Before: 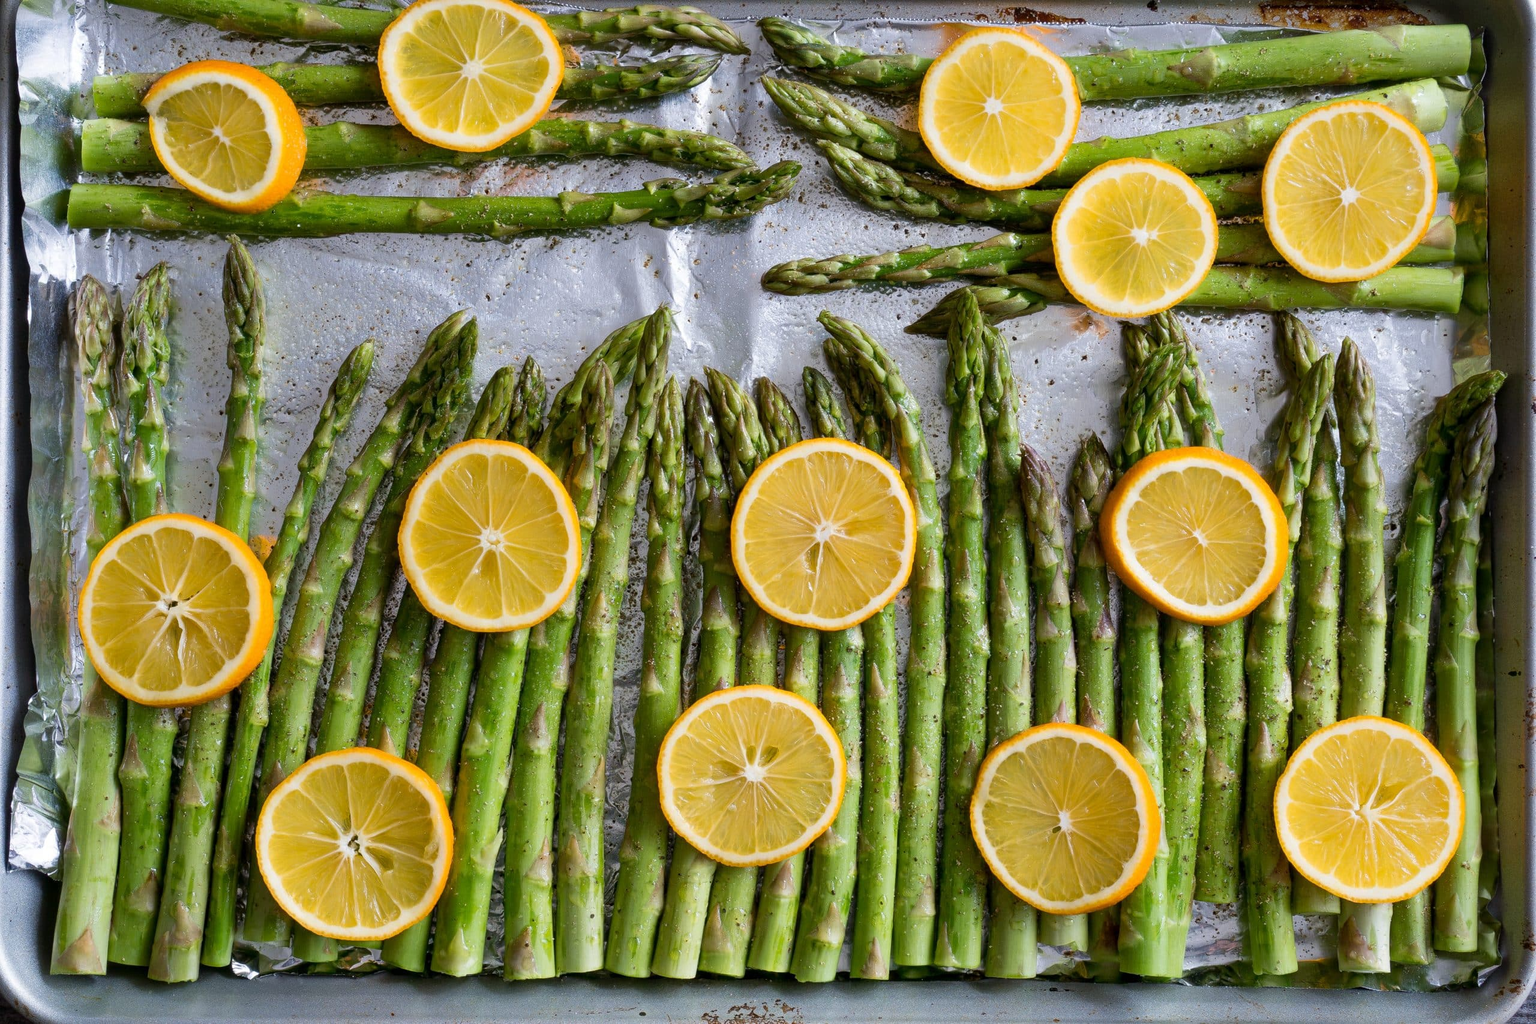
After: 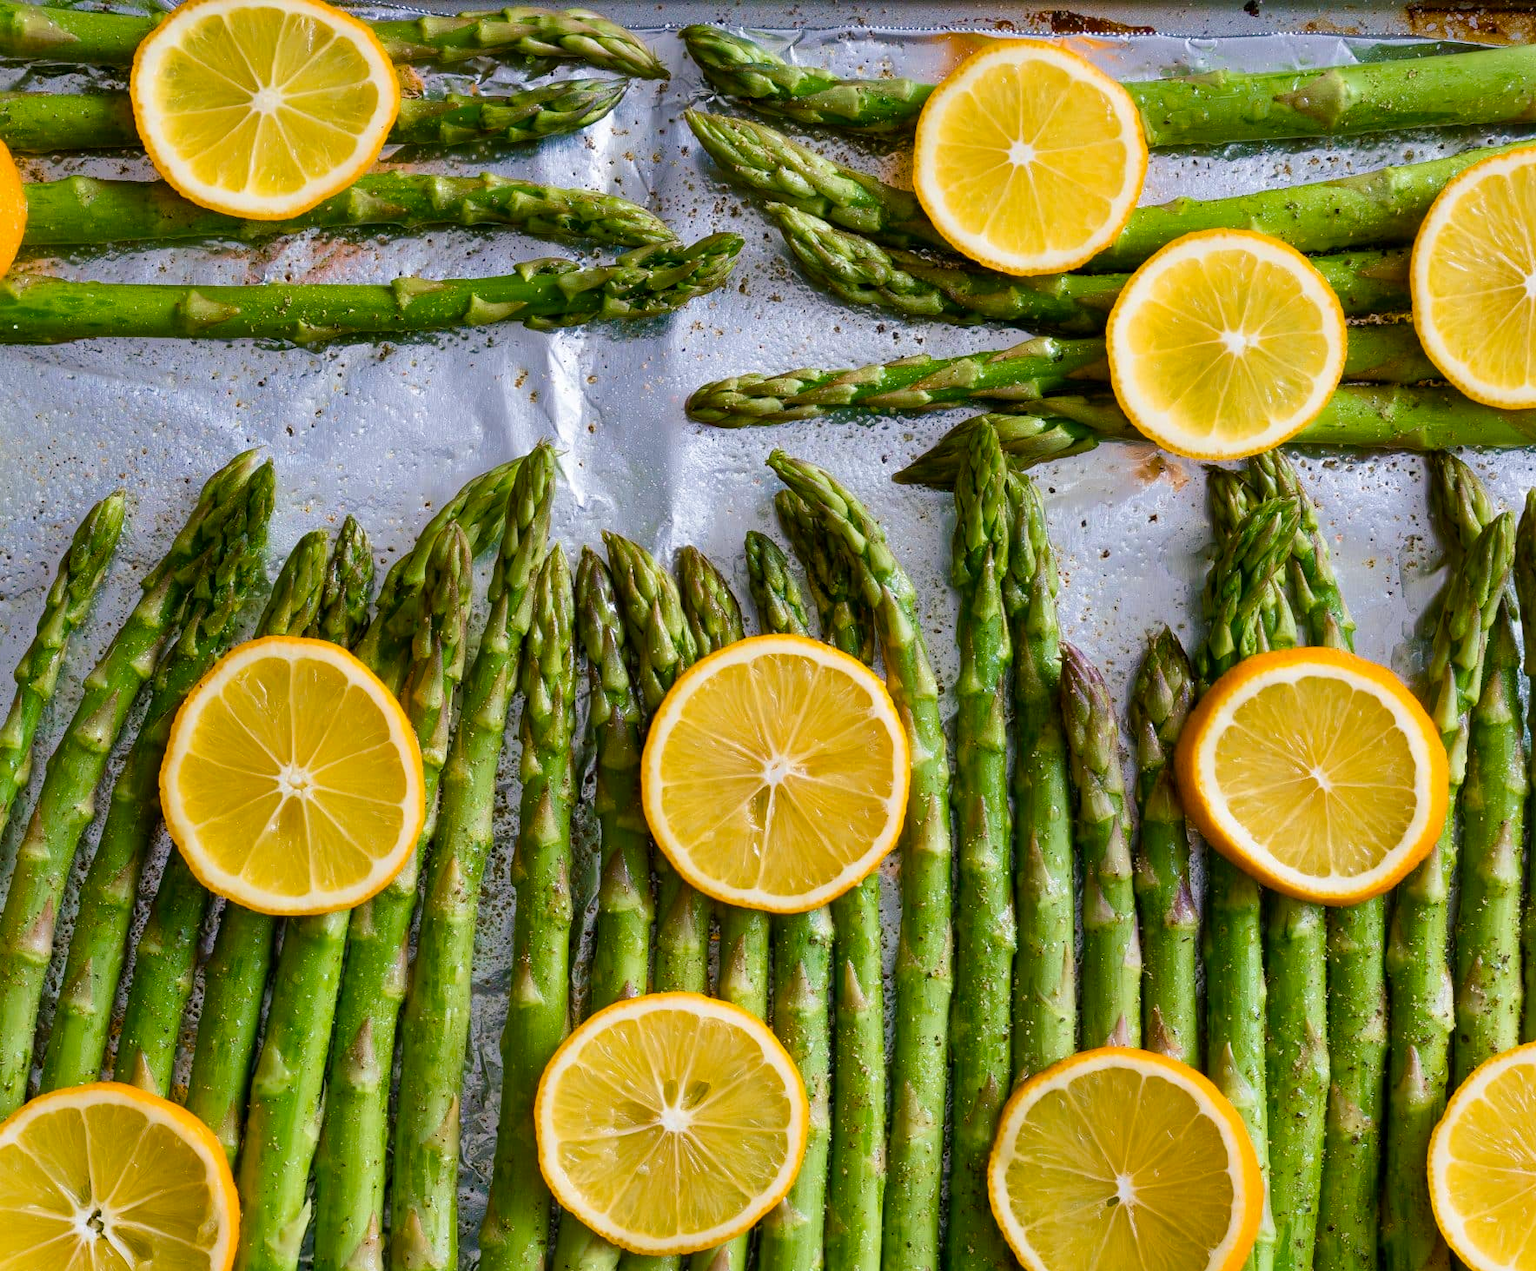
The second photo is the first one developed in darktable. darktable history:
crop: left 18.756%, right 12.164%, bottom 14.202%
color balance rgb: shadows lift › chroma 2.002%, shadows lift › hue 217.69°, linear chroma grading › global chroma 9.72%, perceptual saturation grading › global saturation 20%, perceptual saturation grading › highlights -24.718%, perceptual saturation grading › shadows 26.119%
velvia: on, module defaults
